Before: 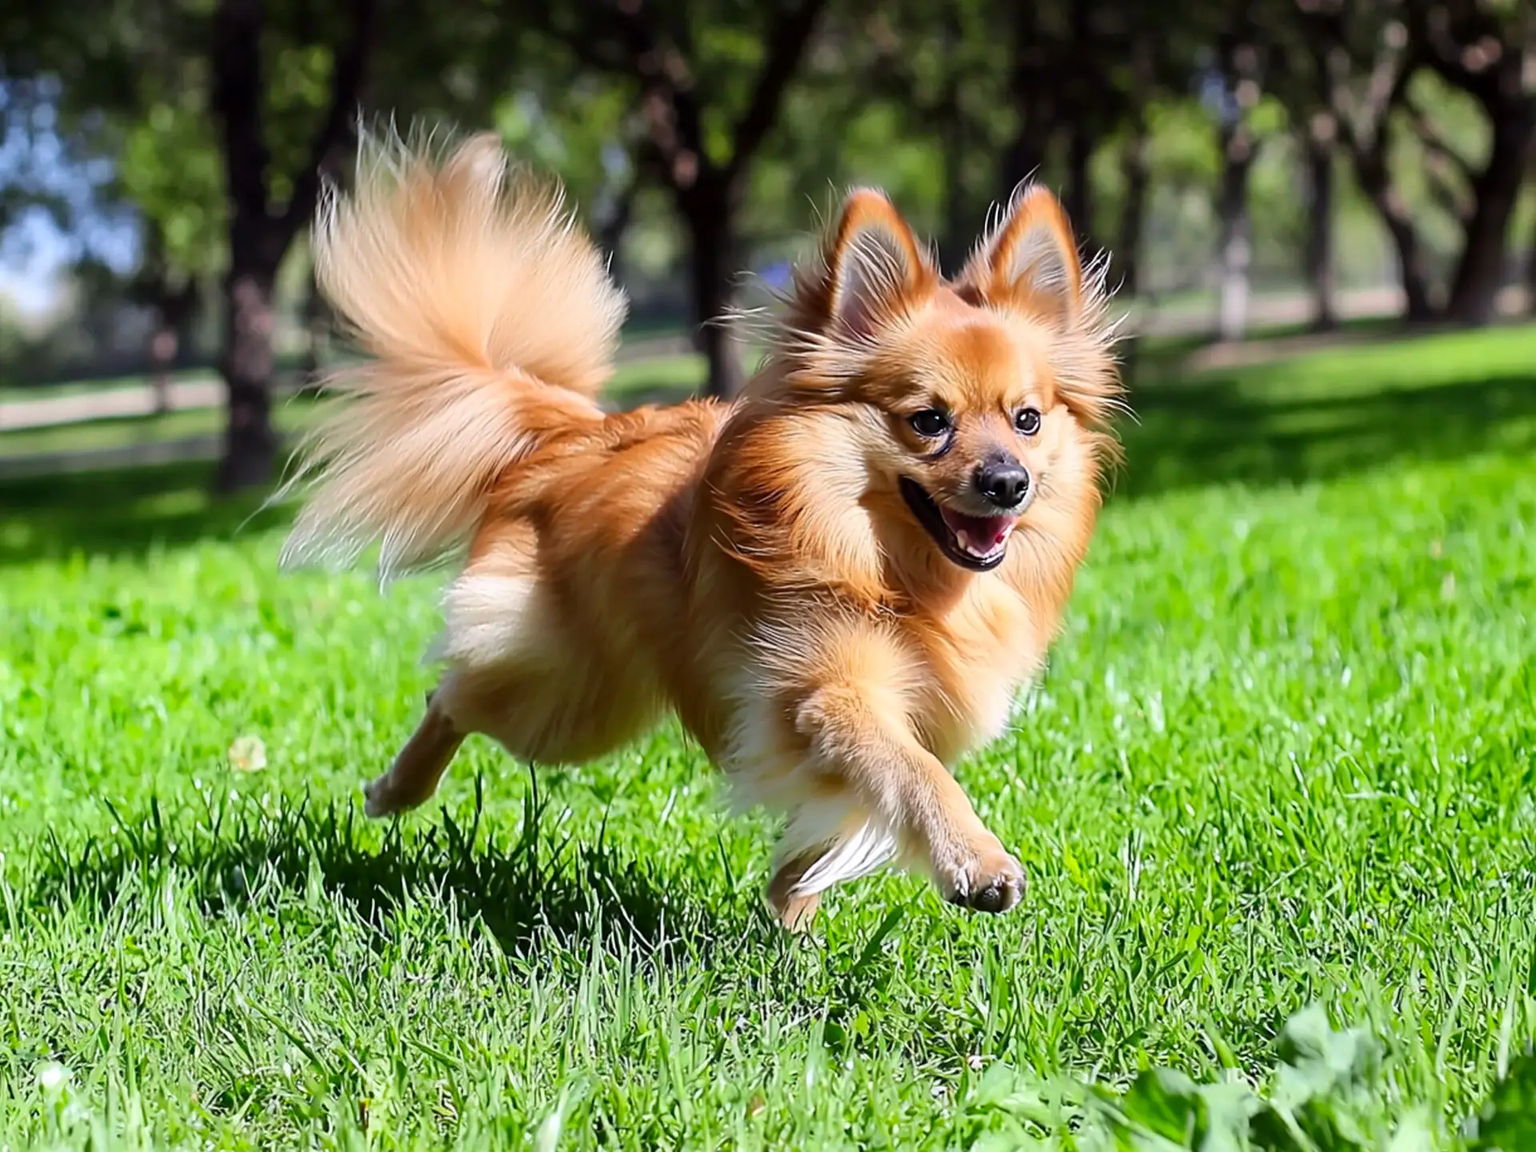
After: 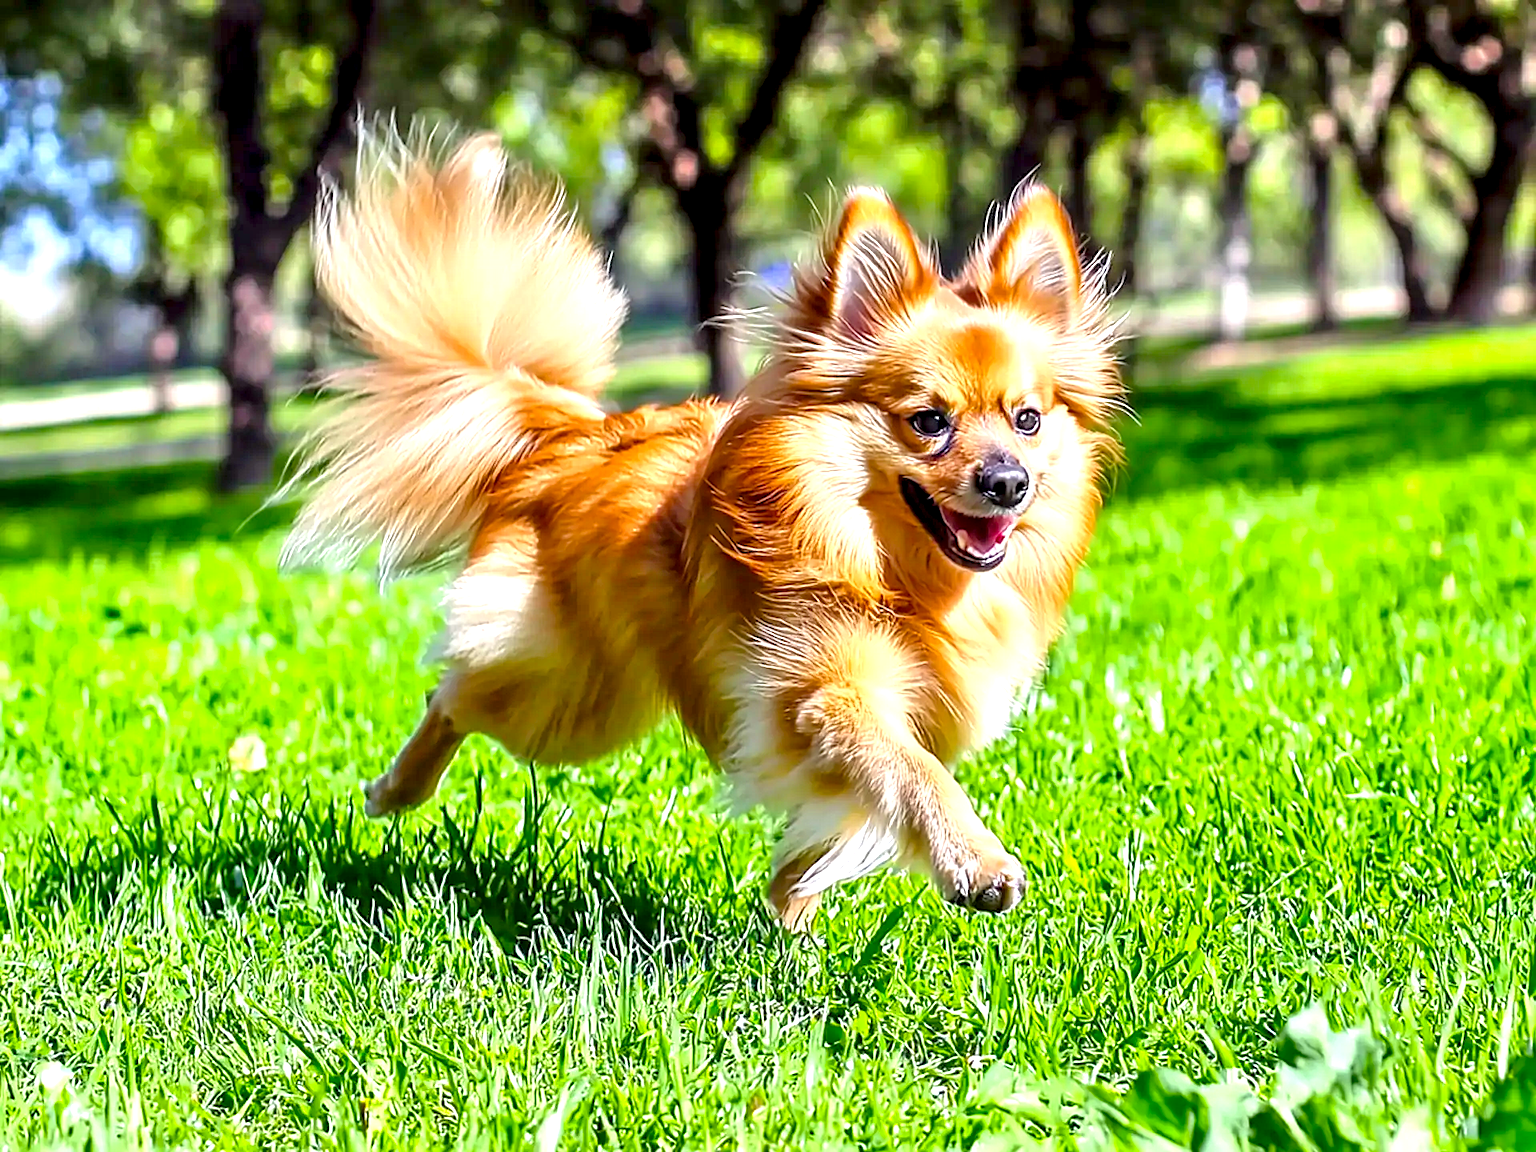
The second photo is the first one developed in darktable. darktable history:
local contrast: highlights 63%, shadows 54%, detail 168%, midtone range 0.52
color balance rgb: linear chroma grading › global chroma 0.609%, perceptual saturation grading › global saturation 25.86%, global vibrance 20%
tone equalizer: -8 EV 1.97 EV, -7 EV 1.99 EV, -6 EV 1.99 EV, -5 EV 1.97 EV, -4 EV 1.99 EV, -3 EV 1.47 EV, -2 EV 0.979 EV, -1 EV 0.497 EV, mask exposure compensation -0.503 EV
sharpen: amount 0.212
